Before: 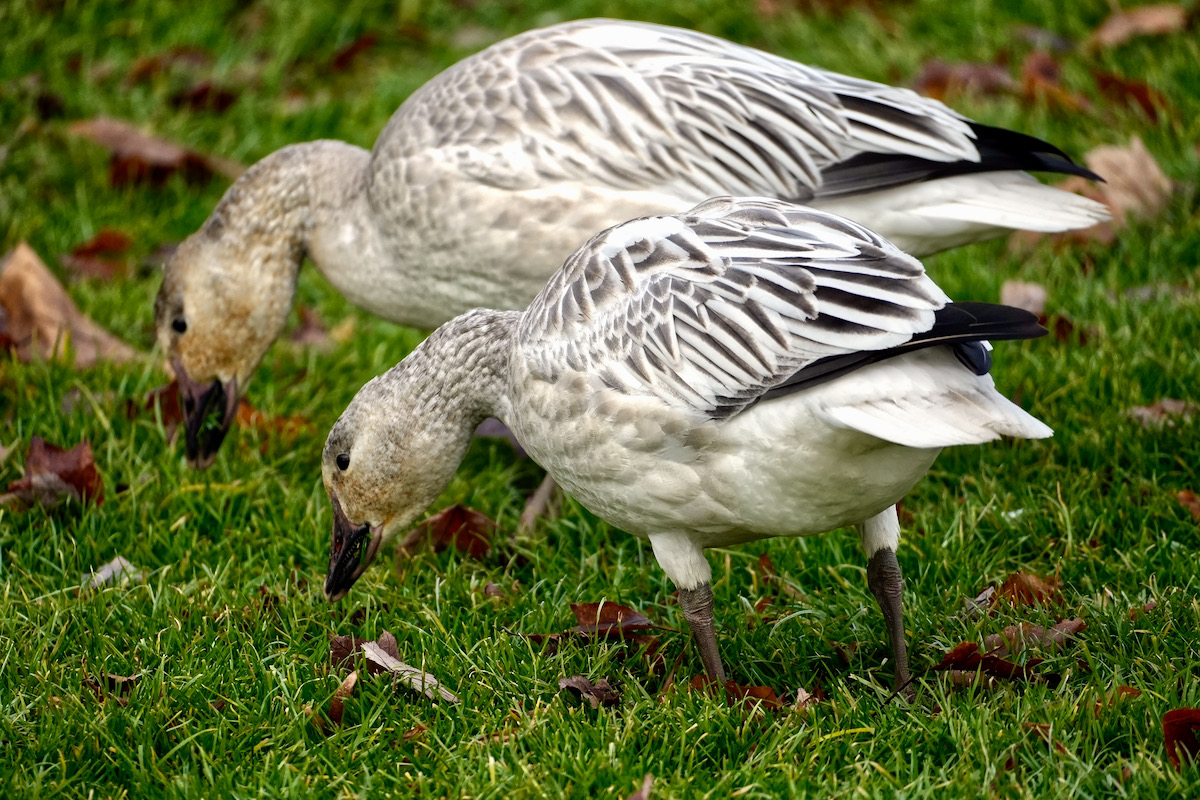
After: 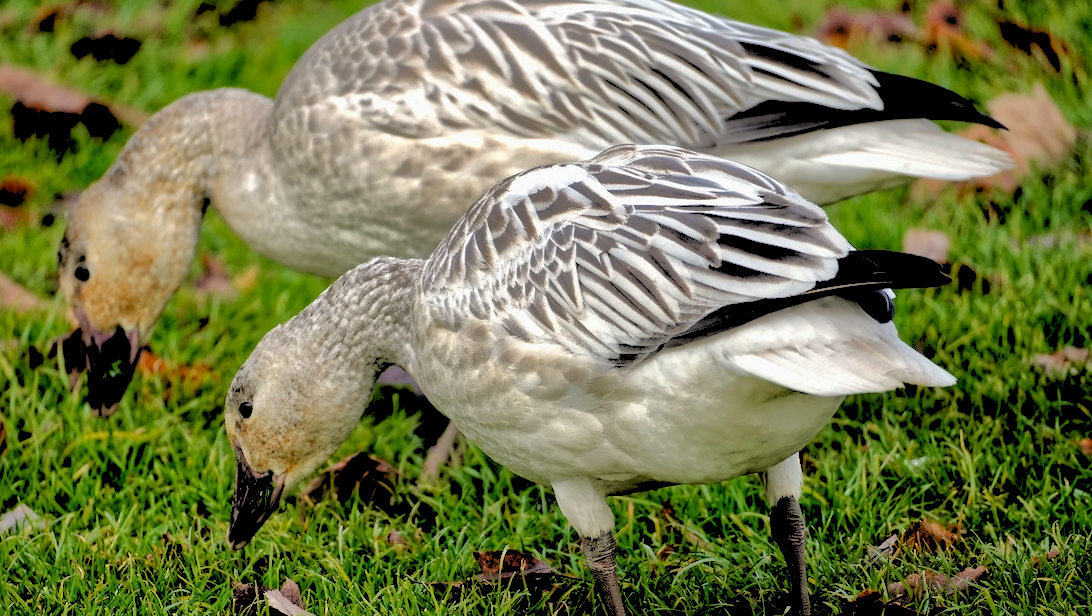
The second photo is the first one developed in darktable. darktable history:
shadows and highlights: shadows -19.91, highlights -73.15
rgb levels: levels [[0.027, 0.429, 0.996], [0, 0.5, 1], [0, 0.5, 1]]
crop: left 8.155%, top 6.611%, bottom 15.385%
